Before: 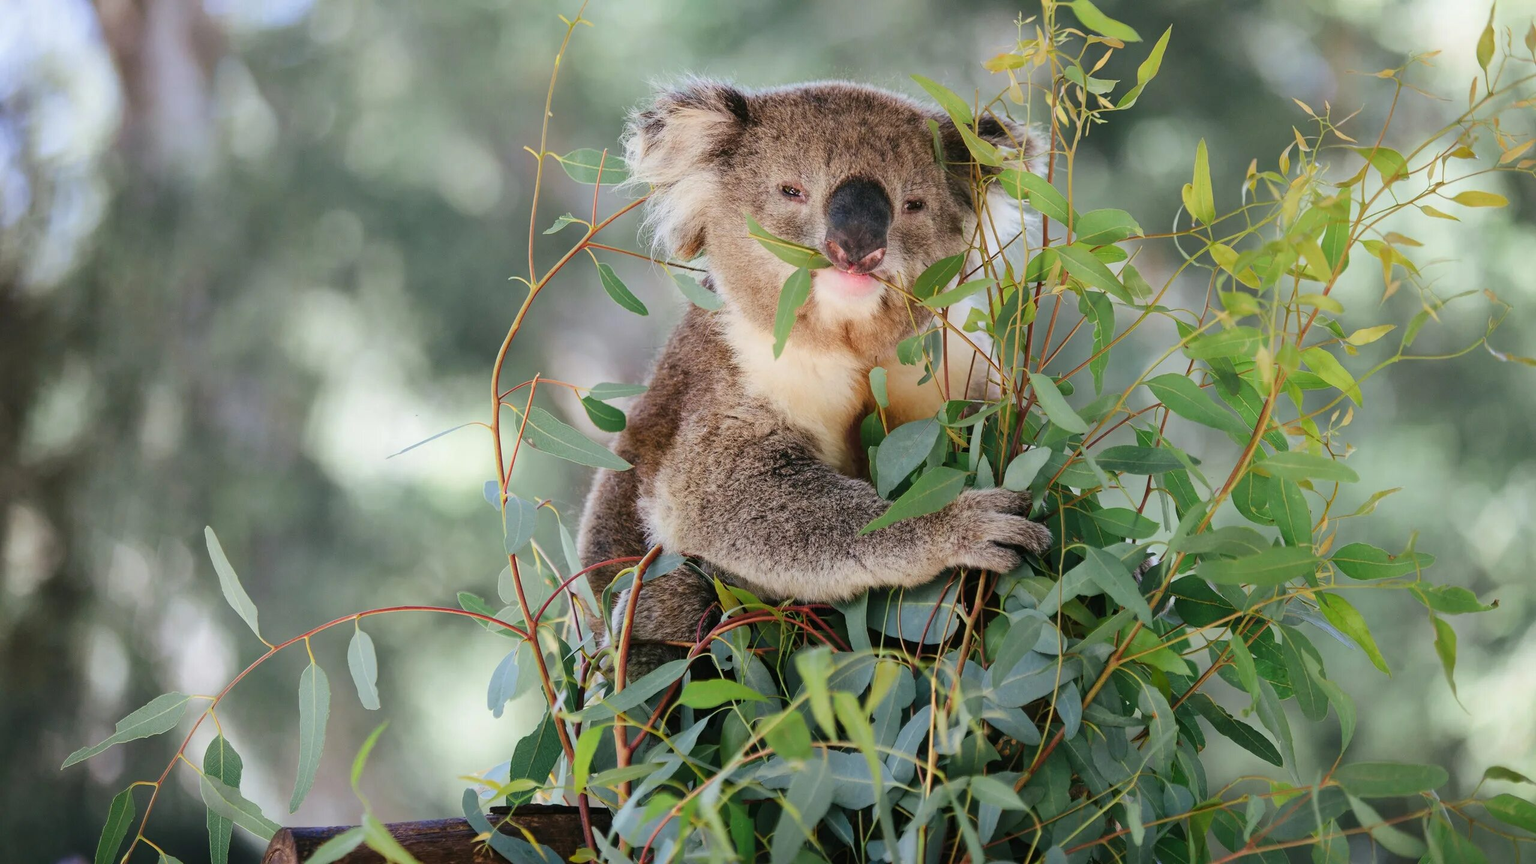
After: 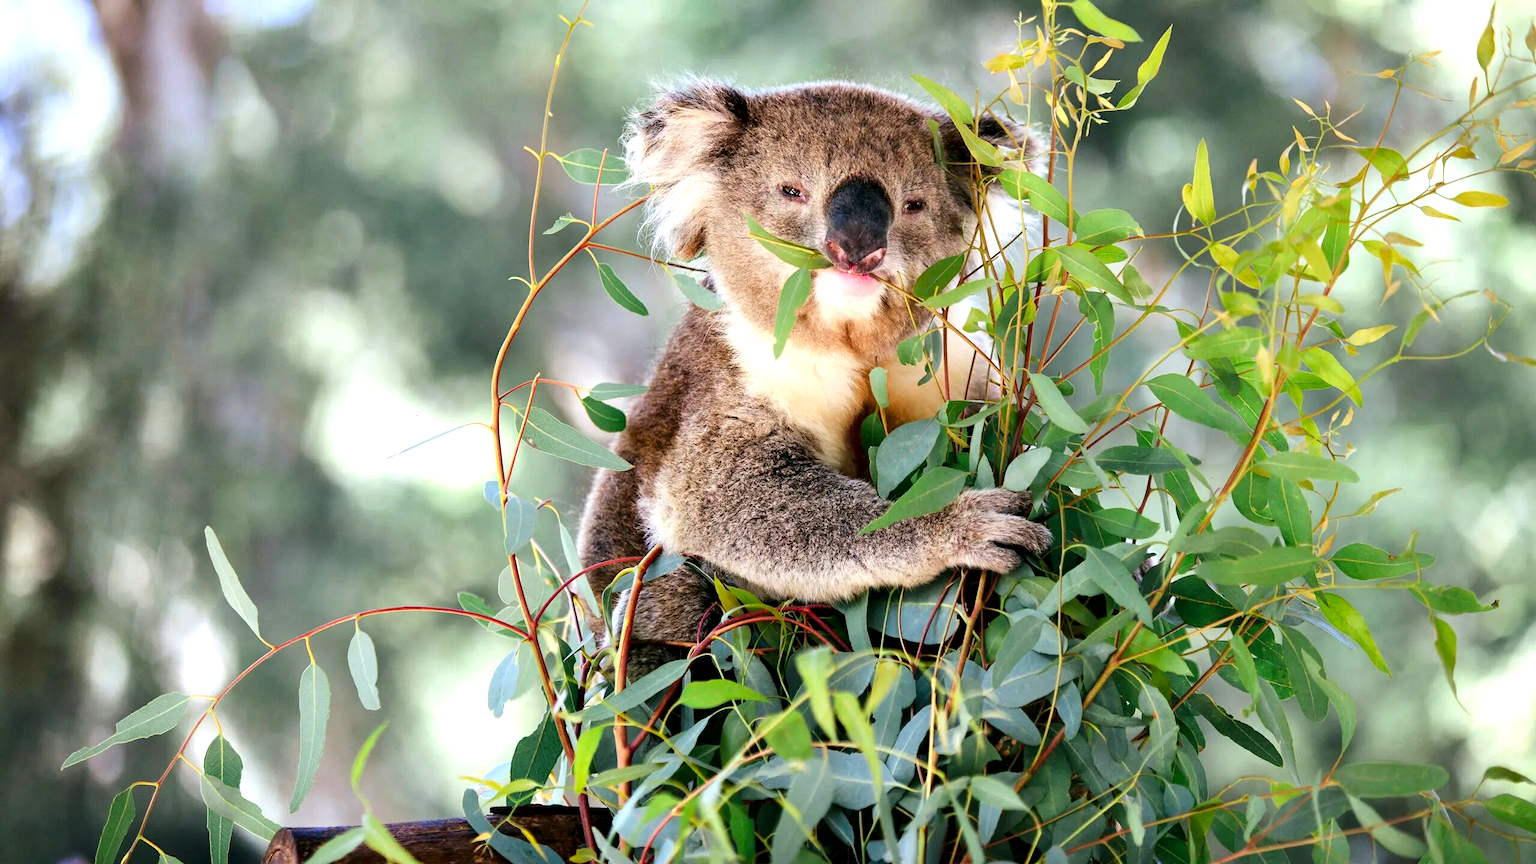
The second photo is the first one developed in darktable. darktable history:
contrast equalizer: octaves 7, y [[0.6 ×6], [0.55 ×6], [0 ×6], [0 ×6], [0 ×6]], mix 0.594
contrast brightness saturation: saturation 0.132
exposure: black level correction 0.001, exposure 0.5 EV, compensate exposure bias true, compensate highlight preservation false
